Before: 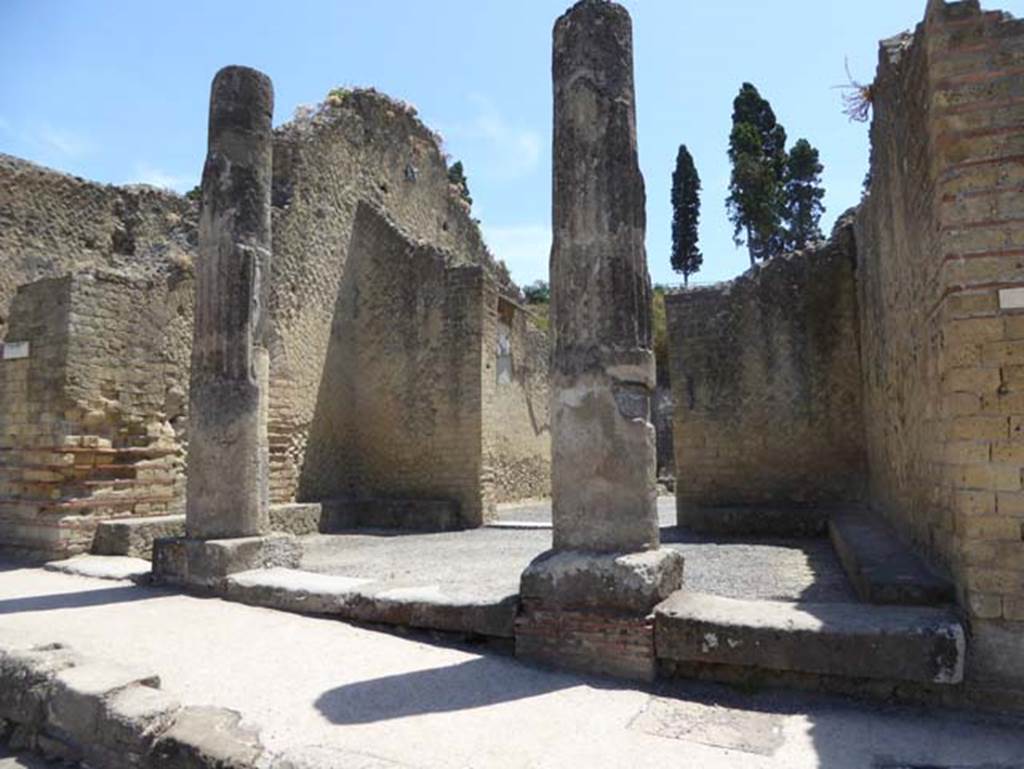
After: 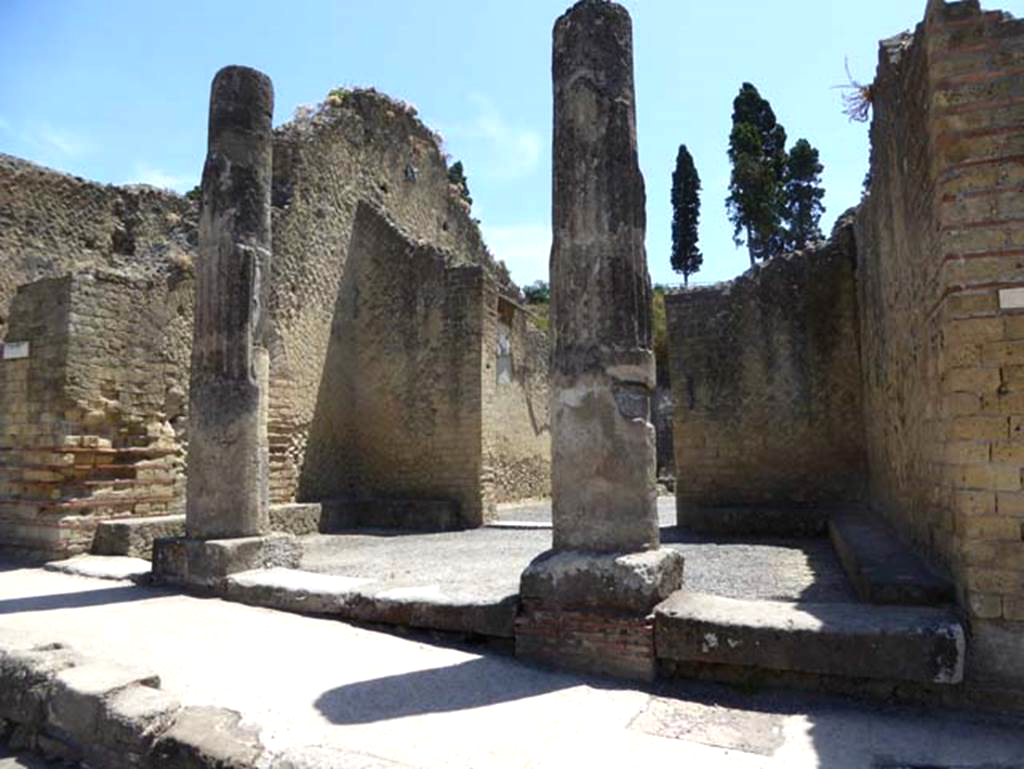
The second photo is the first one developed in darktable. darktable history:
color balance: contrast 10%
contrast brightness saturation: contrast 0.03, brightness -0.04
